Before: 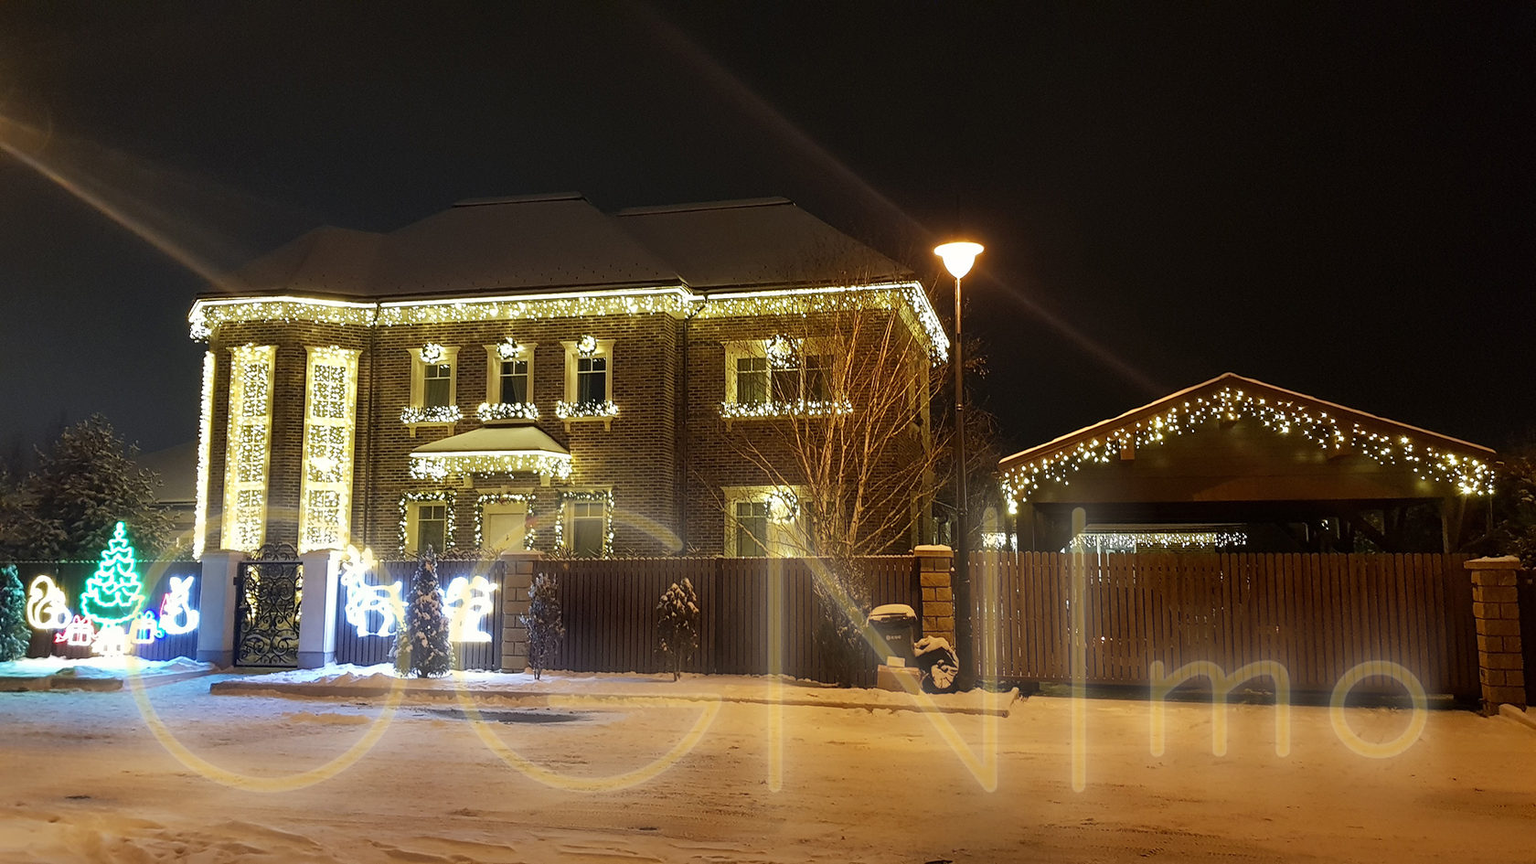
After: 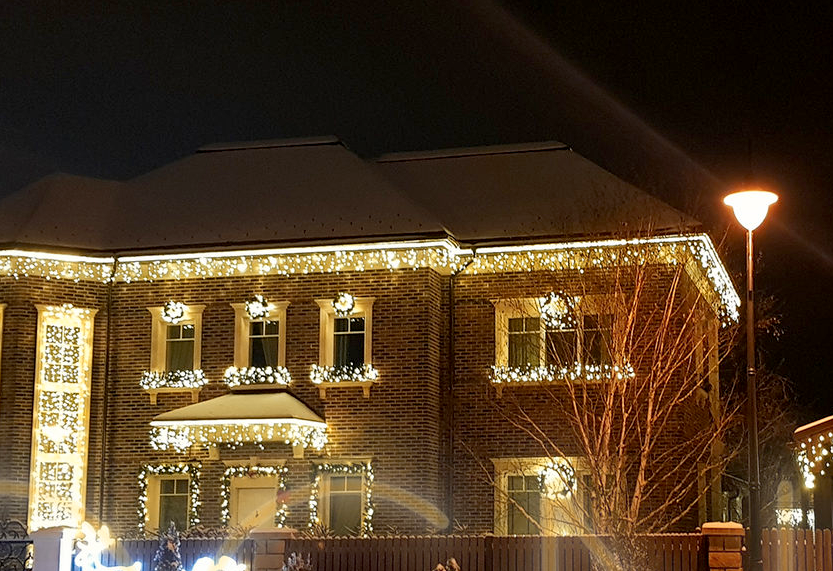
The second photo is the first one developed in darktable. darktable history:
exposure: black level correction 0.005, exposure 0.001 EV, compensate highlight preservation false
color zones: curves: ch1 [(0.263, 0.53) (0.376, 0.287) (0.487, 0.512) (0.748, 0.547) (1, 0.513)]; ch2 [(0.262, 0.45) (0.751, 0.477)]
crop: left 17.789%, top 7.92%, right 32.626%, bottom 31.655%
